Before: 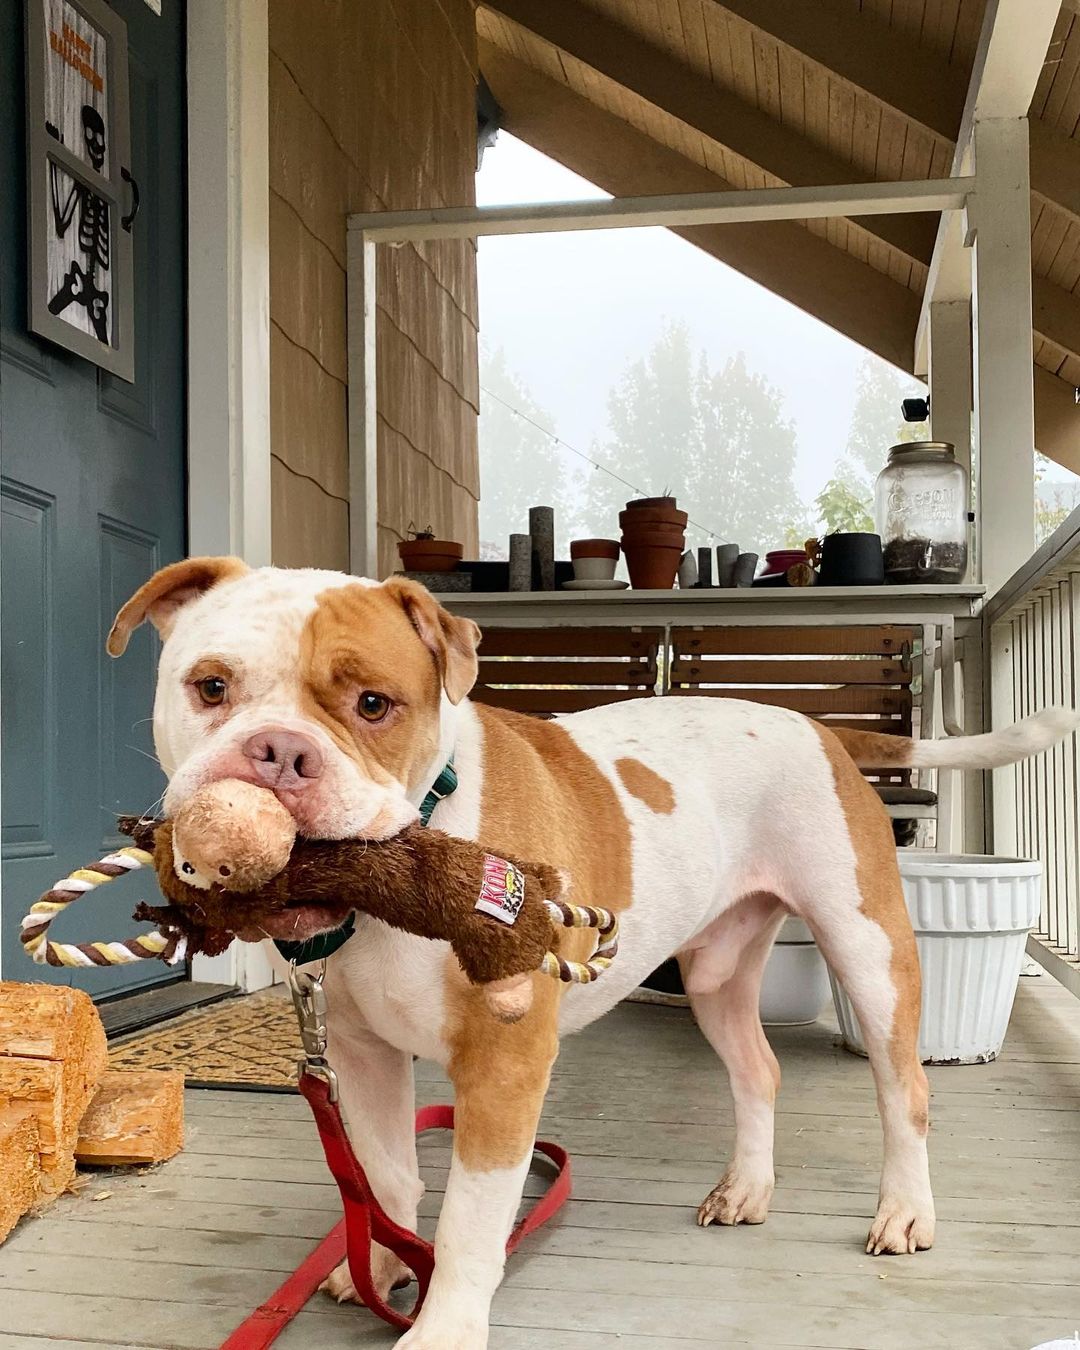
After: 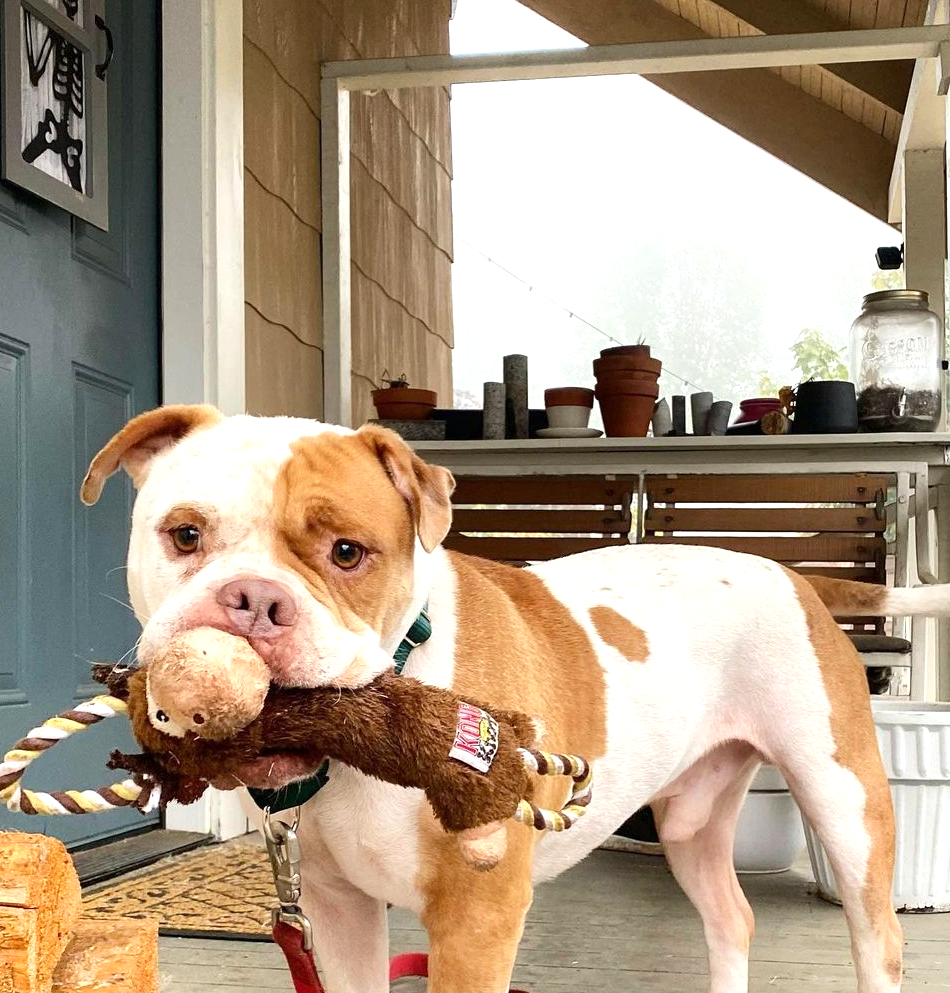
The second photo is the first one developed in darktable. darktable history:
crop and rotate: left 2.425%, top 11.305%, right 9.6%, bottom 15.08%
exposure: exposure 0.493 EV, compensate highlight preservation false
